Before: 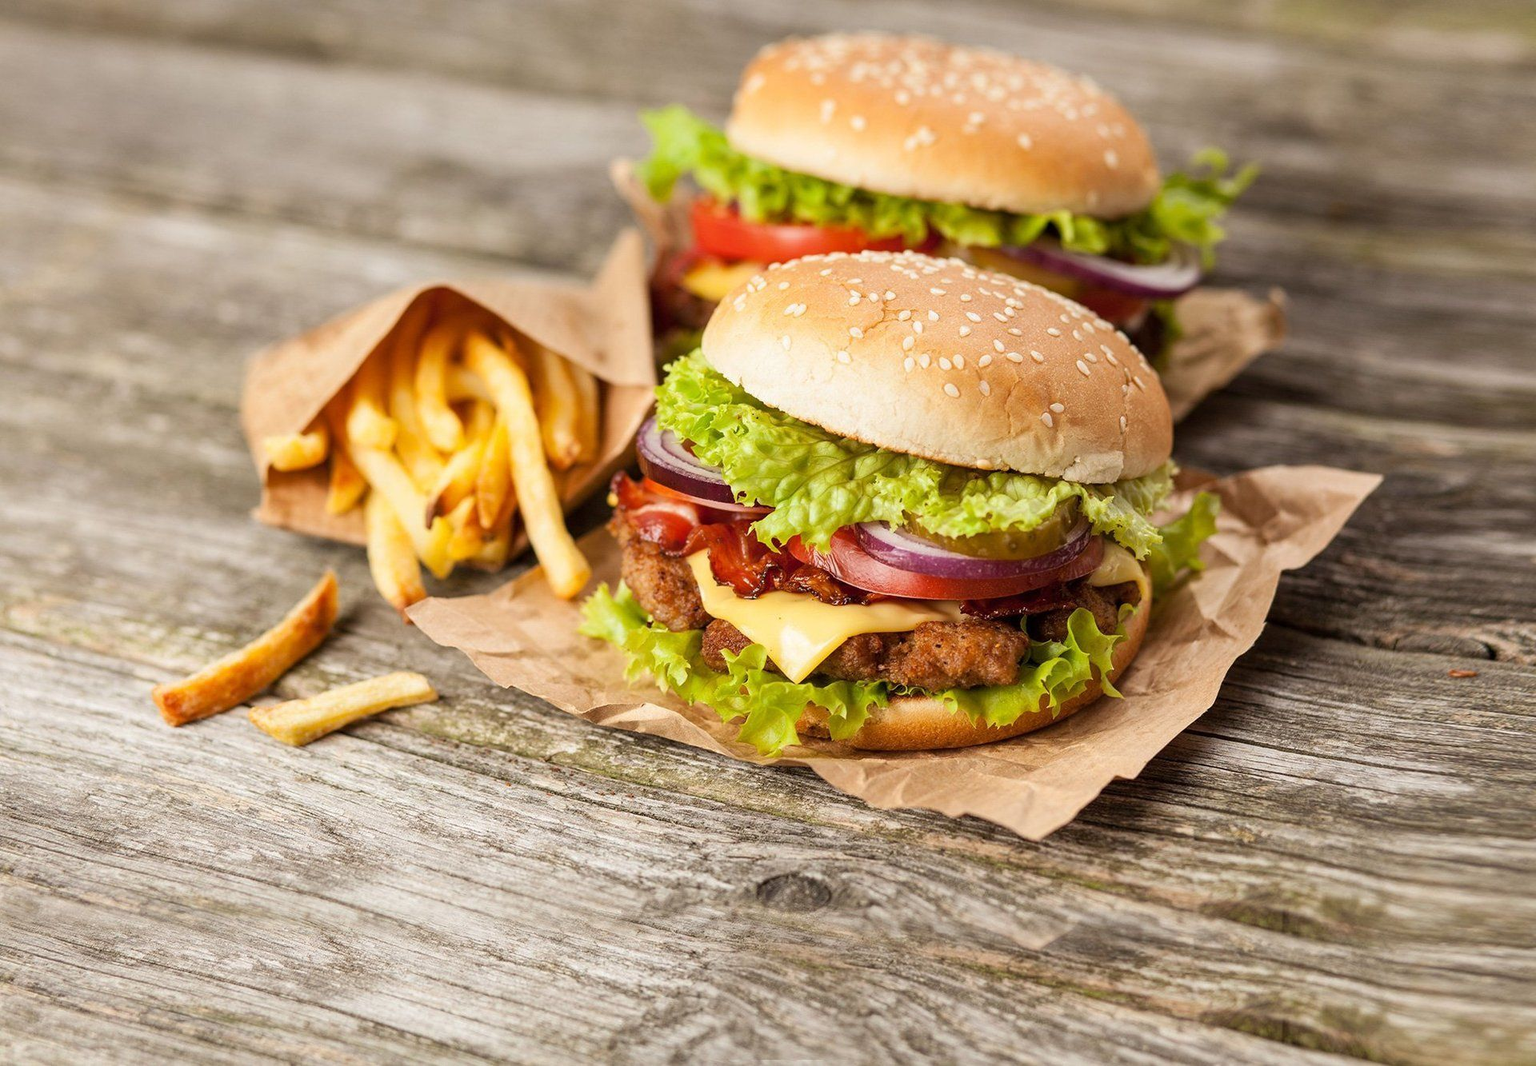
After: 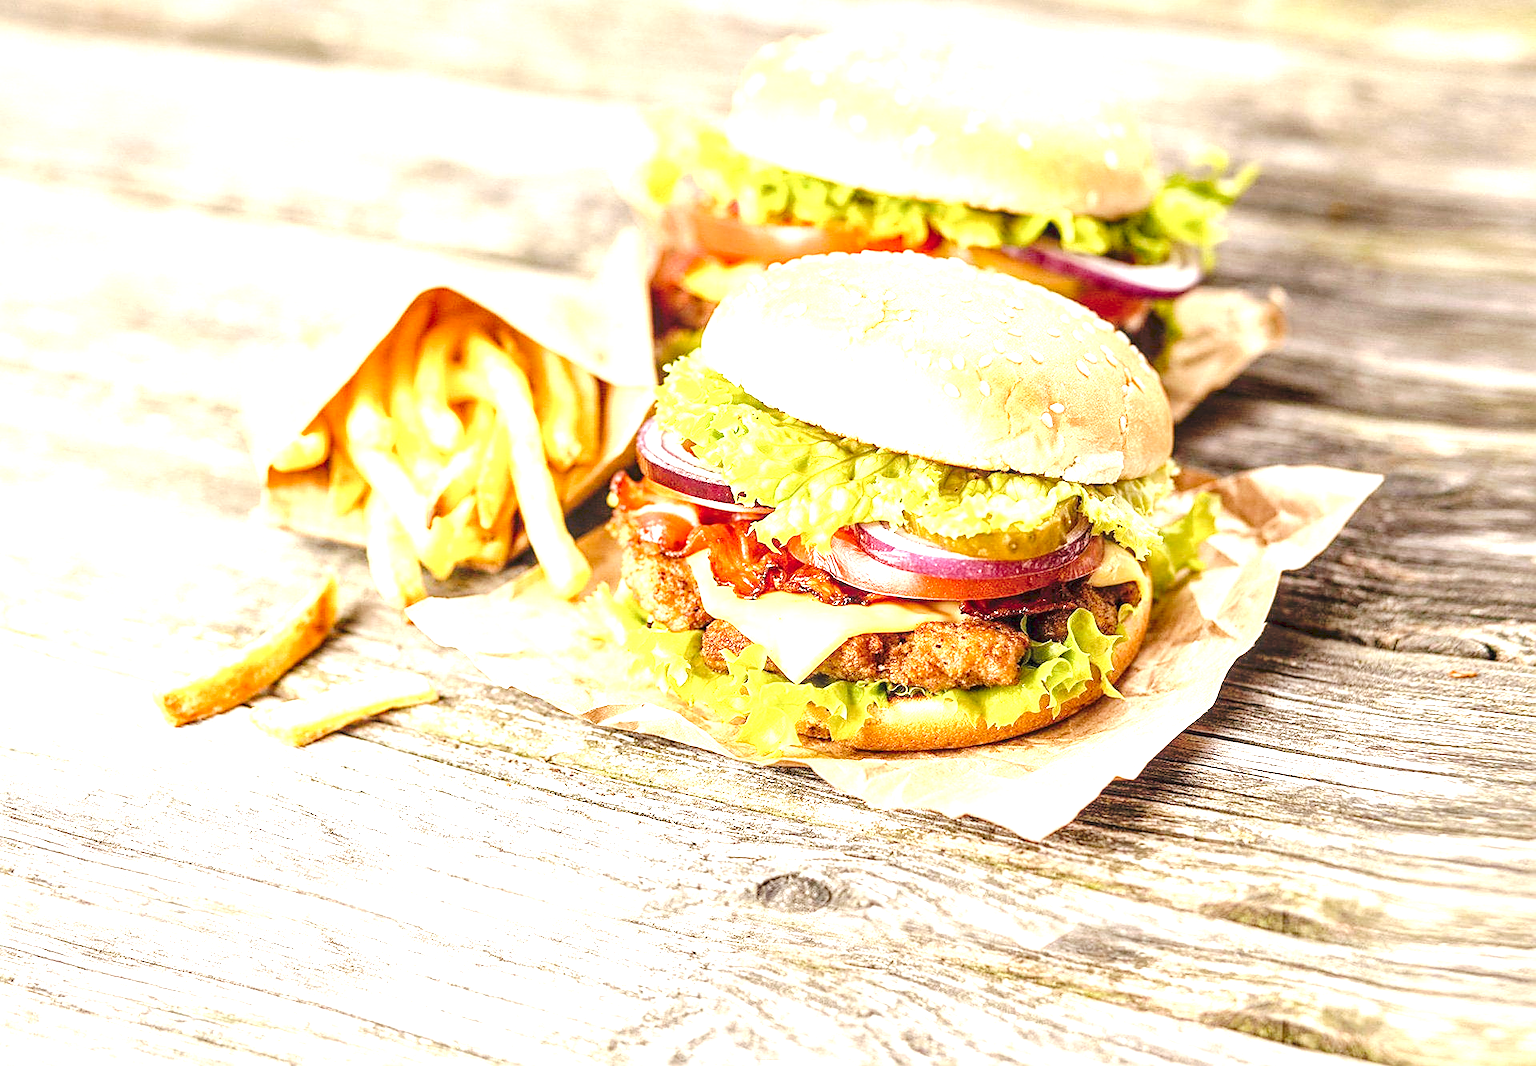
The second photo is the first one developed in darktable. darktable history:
exposure: black level correction 0.001, exposure 1.816 EV, compensate highlight preservation false
sharpen: on, module defaults
tone curve: curves: ch0 [(0, 0) (0.003, 0.074) (0.011, 0.079) (0.025, 0.083) (0.044, 0.095) (0.069, 0.097) (0.1, 0.11) (0.136, 0.131) (0.177, 0.159) (0.224, 0.209) (0.277, 0.279) (0.335, 0.367) (0.399, 0.455) (0.468, 0.538) (0.543, 0.621) (0.623, 0.699) (0.709, 0.782) (0.801, 0.848) (0.898, 0.924) (1, 1)], preserve colors none
local contrast: on, module defaults
